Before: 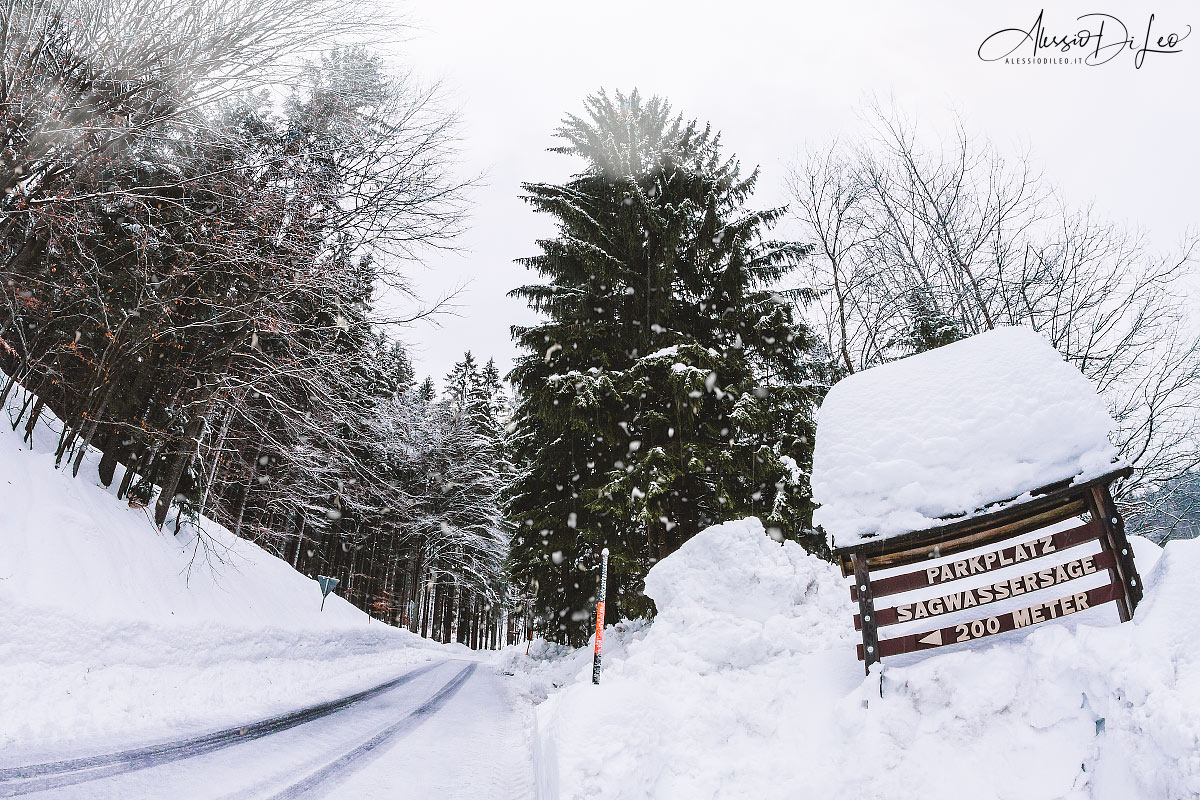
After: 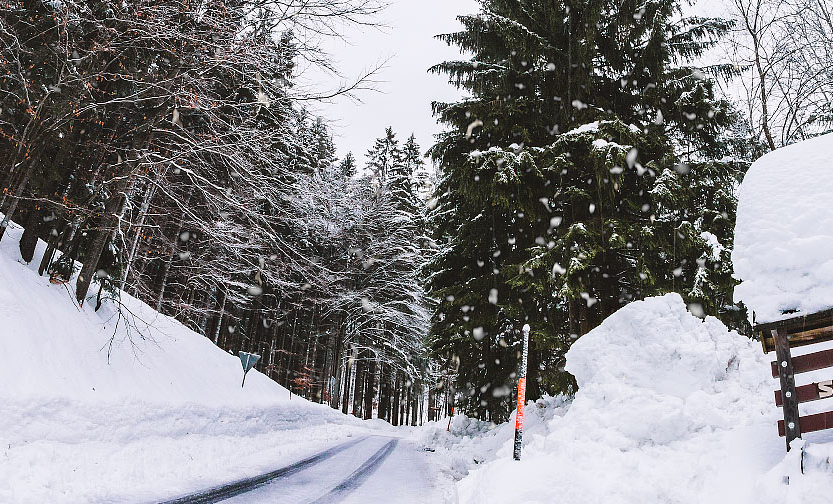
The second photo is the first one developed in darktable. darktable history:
haze removal: compatibility mode true, adaptive false
crop: left 6.617%, top 28.088%, right 23.895%, bottom 8.912%
